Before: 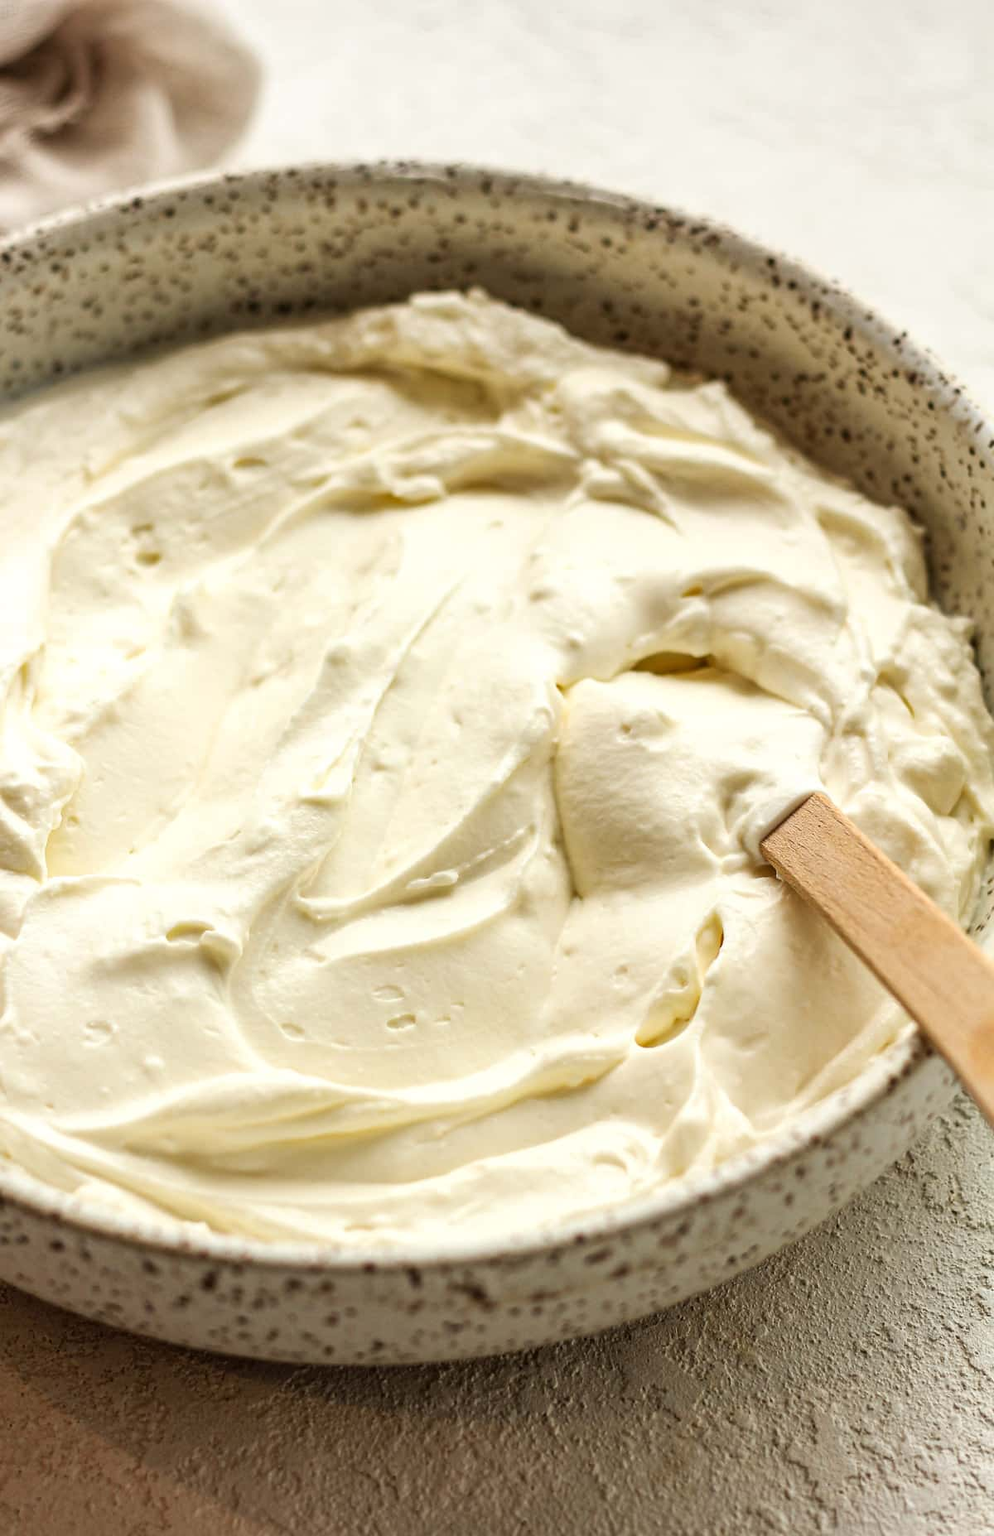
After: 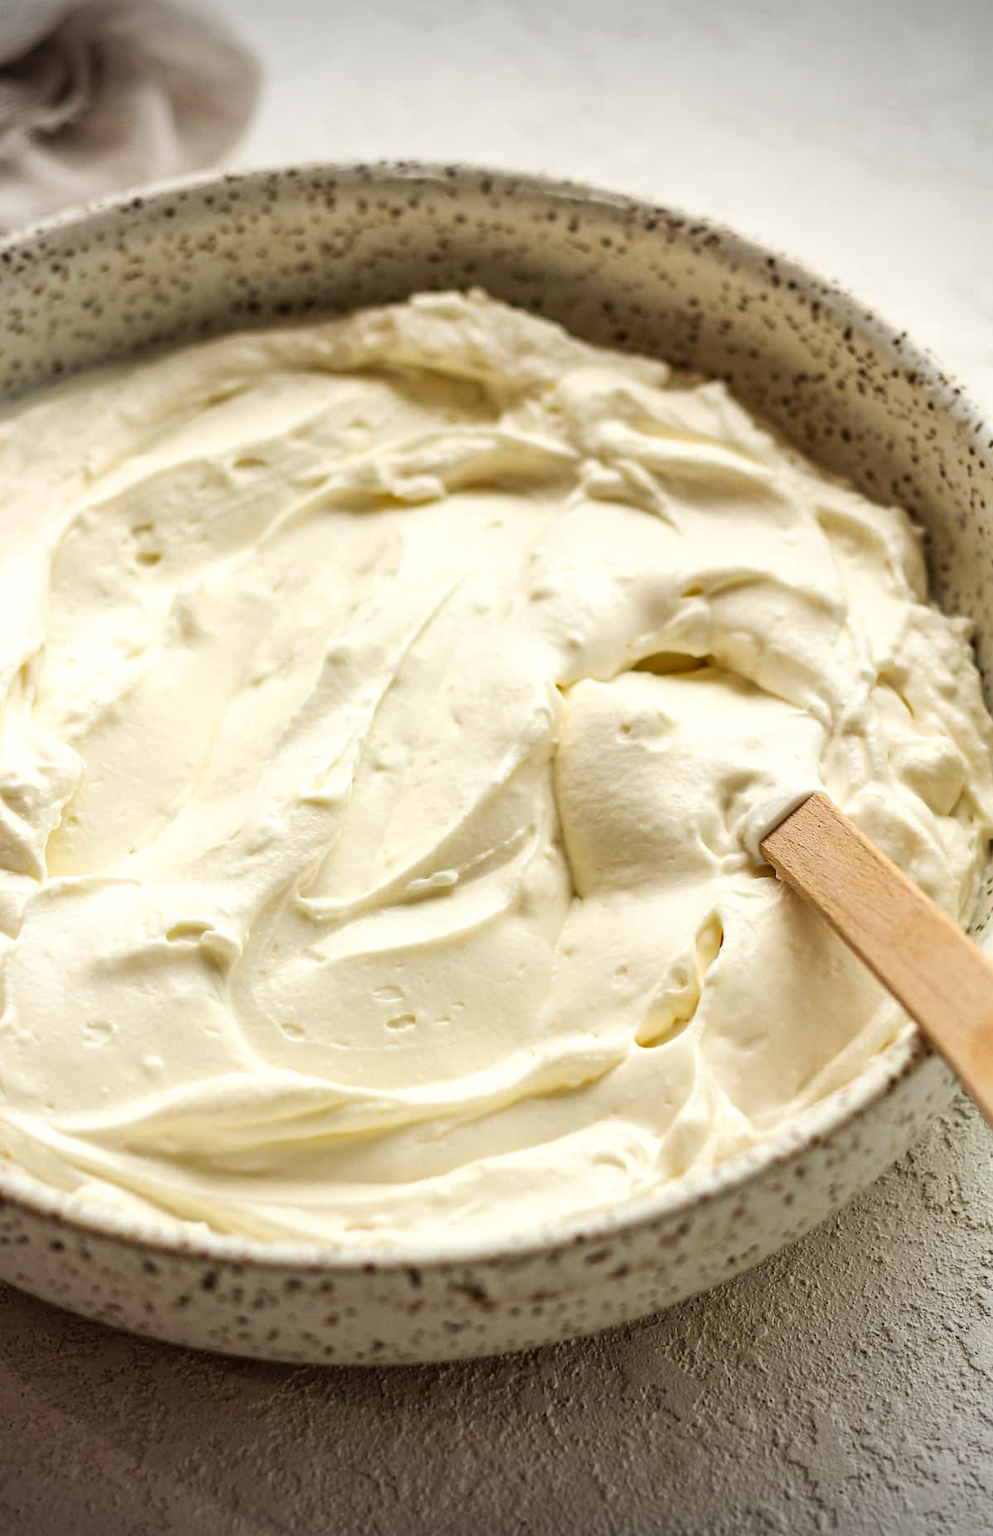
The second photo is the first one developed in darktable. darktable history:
vignetting: fall-off start 89.44%, fall-off radius 44.25%, brightness -0.529, saturation -0.511, width/height ratio 1.154
